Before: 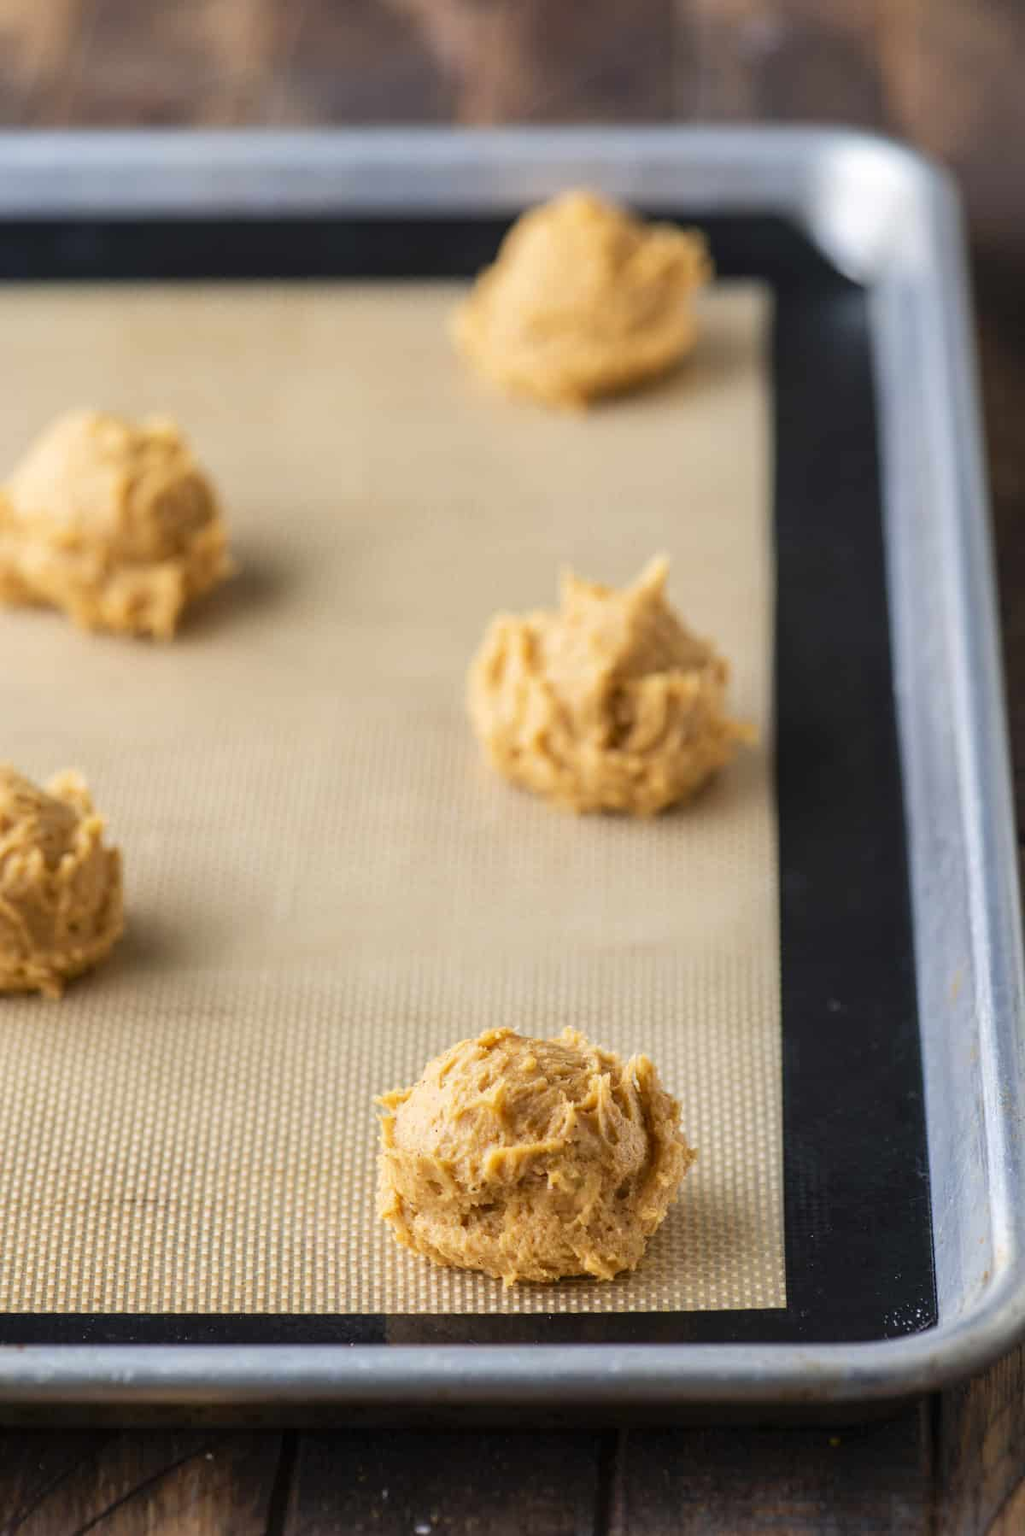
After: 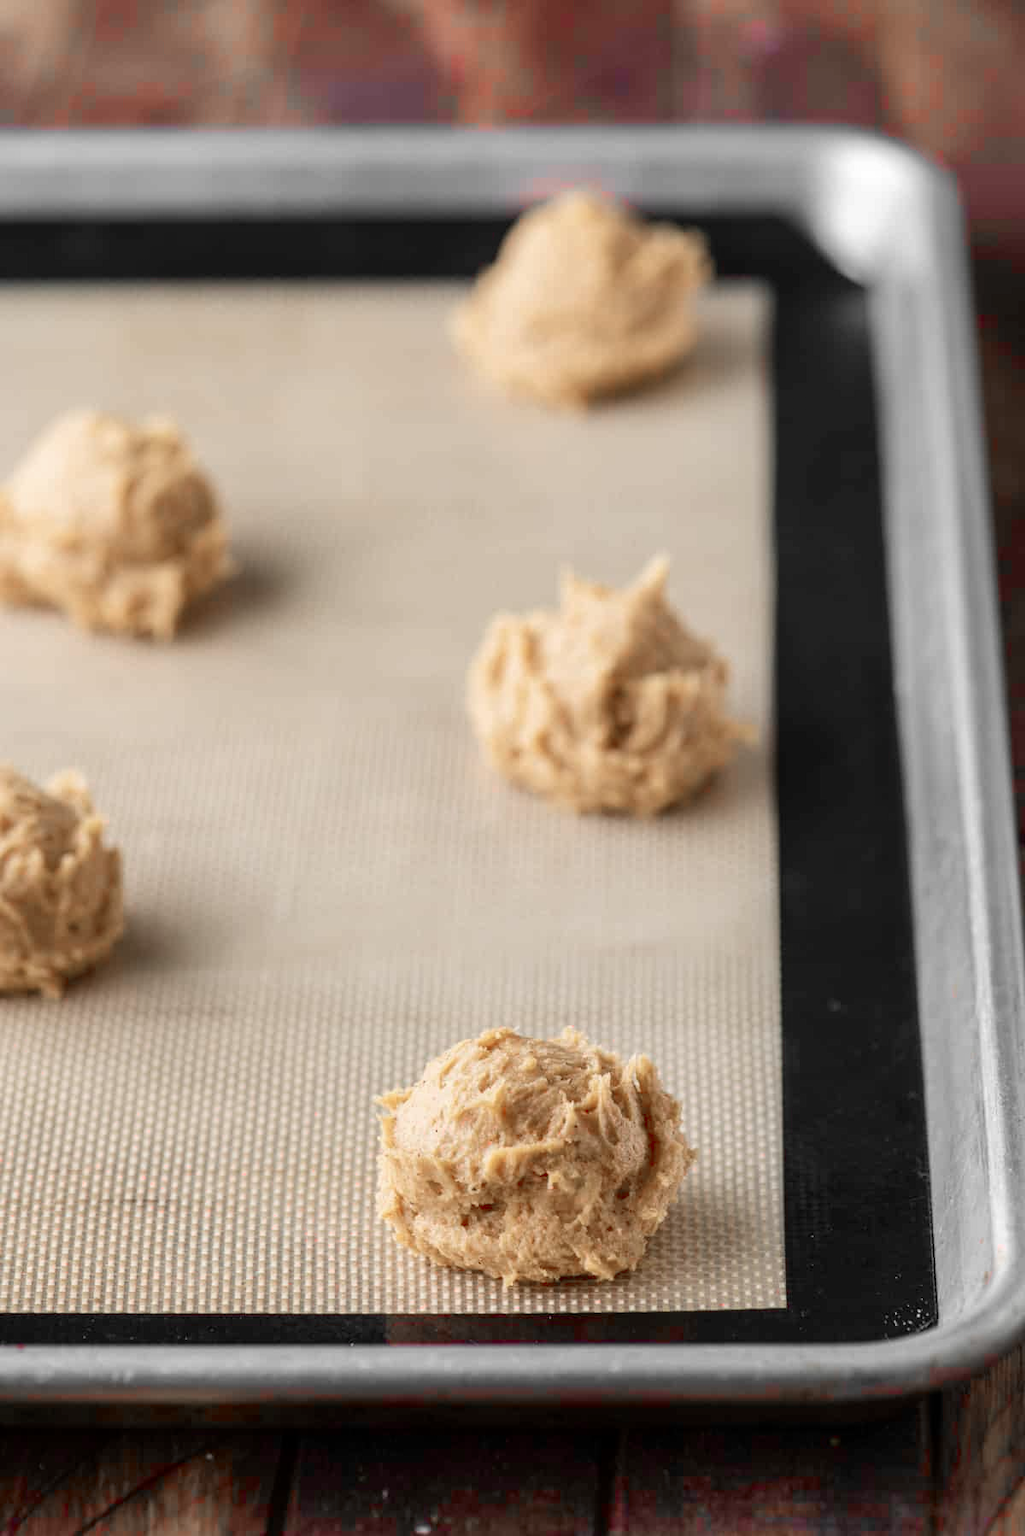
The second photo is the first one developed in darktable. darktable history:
color zones: curves: ch1 [(0, 0.831) (0.08, 0.771) (0.157, 0.268) (0.241, 0.207) (0.562, -0.005) (0.714, -0.013) (0.876, 0.01) (1, 0.831)]
contrast brightness saturation: brightness -0.02, saturation 0.35
